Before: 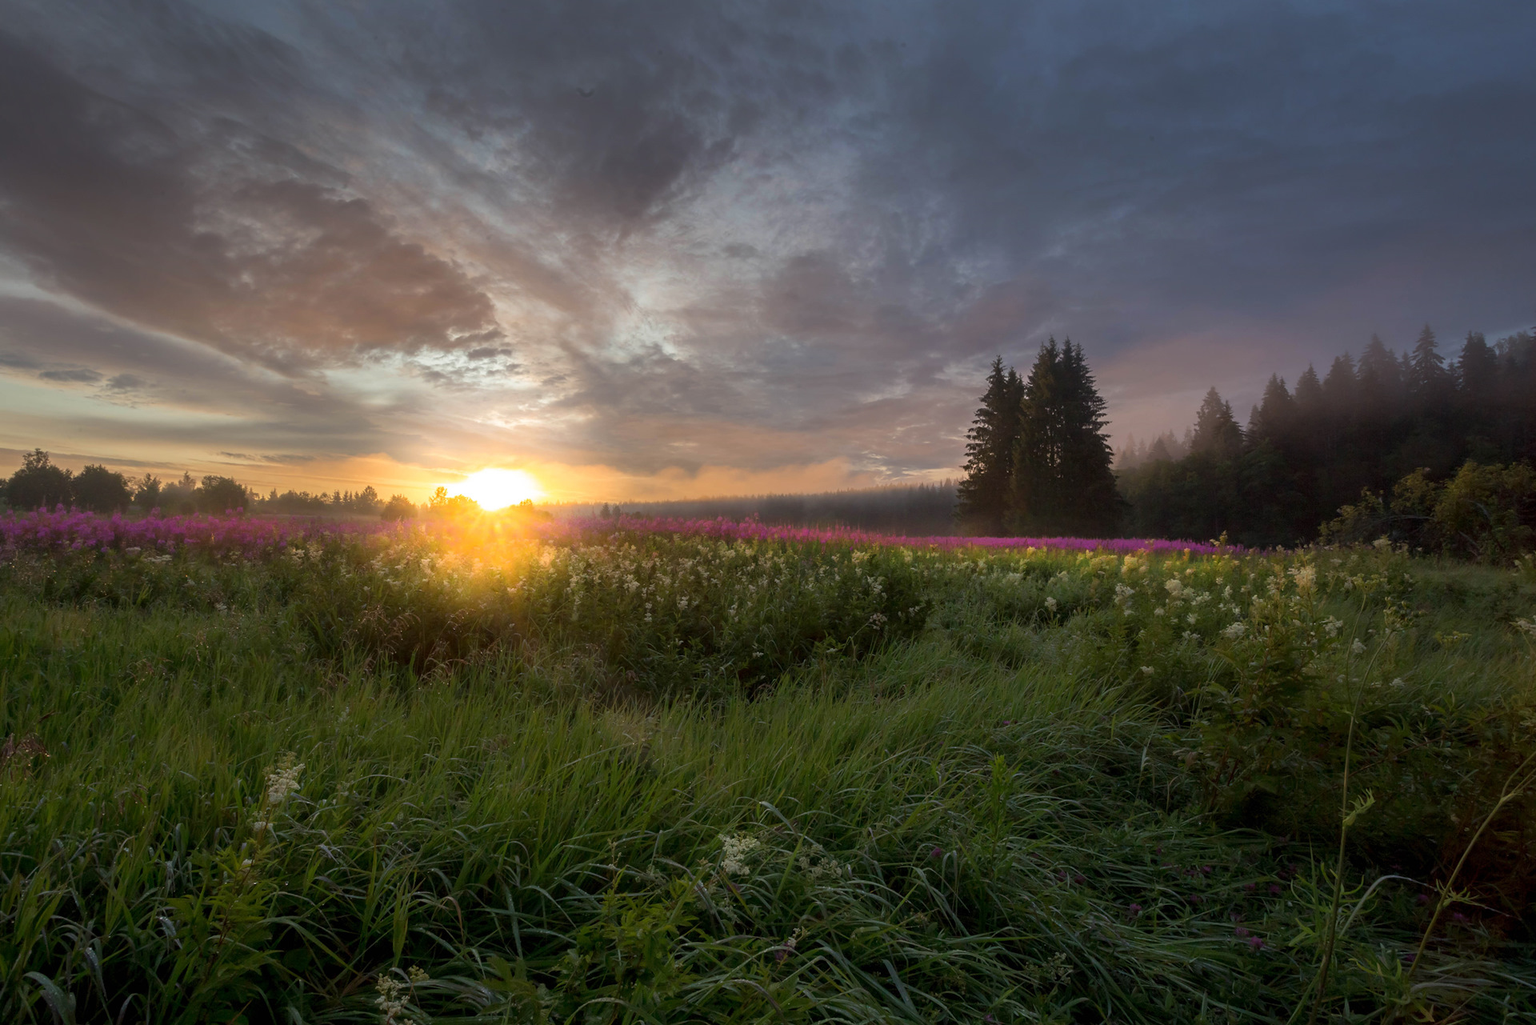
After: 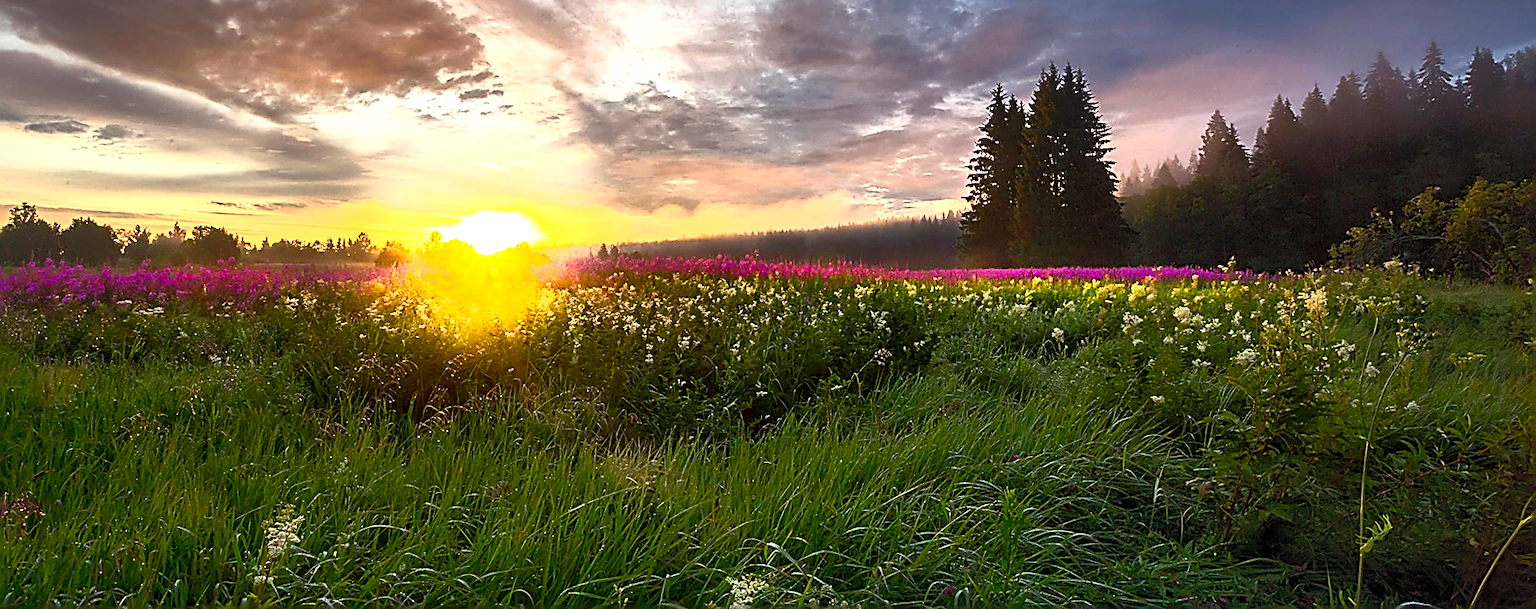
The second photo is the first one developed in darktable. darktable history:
rotate and perspective: rotation -1.42°, crop left 0.016, crop right 0.984, crop top 0.035, crop bottom 0.965
white balance: emerald 1
contrast brightness saturation: contrast 1, brightness 1, saturation 1
sharpen: amount 2
exposure: exposure -0.462 EV, compensate highlight preservation false
local contrast: mode bilateral grid, contrast 70, coarseness 75, detail 180%, midtone range 0.2
crop and rotate: top 25.357%, bottom 13.942%
